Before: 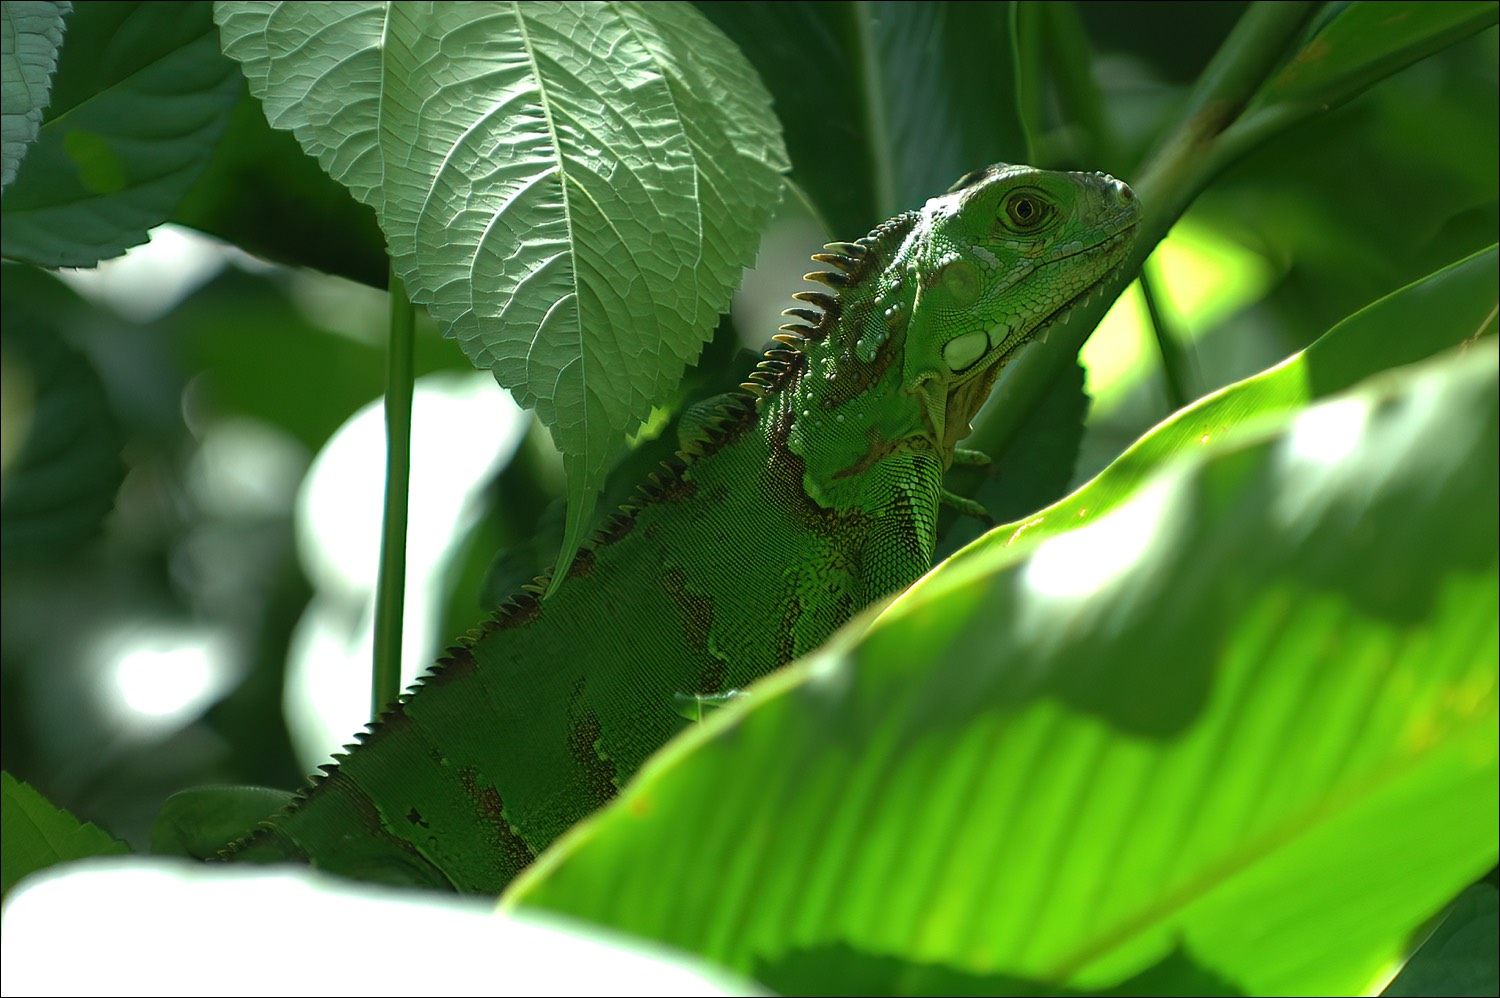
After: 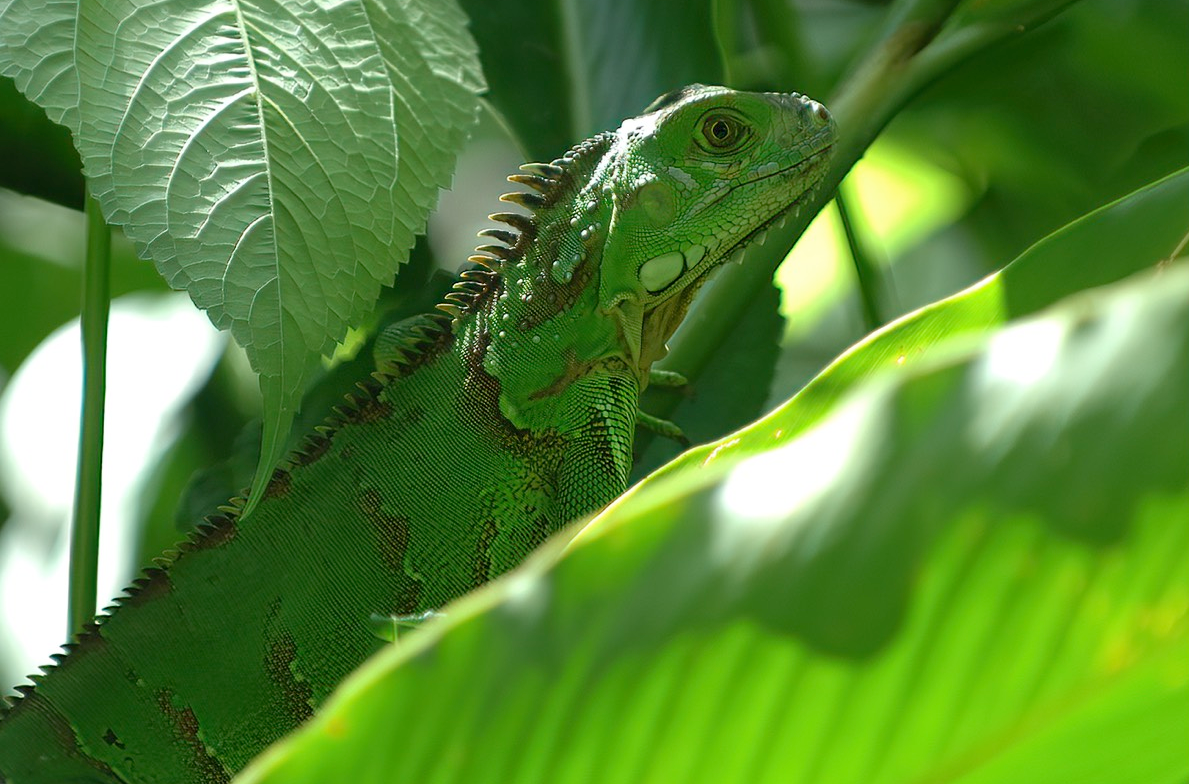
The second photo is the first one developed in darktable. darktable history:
crop and rotate: left 20.31%, top 7.948%, right 0.385%, bottom 13.47%
